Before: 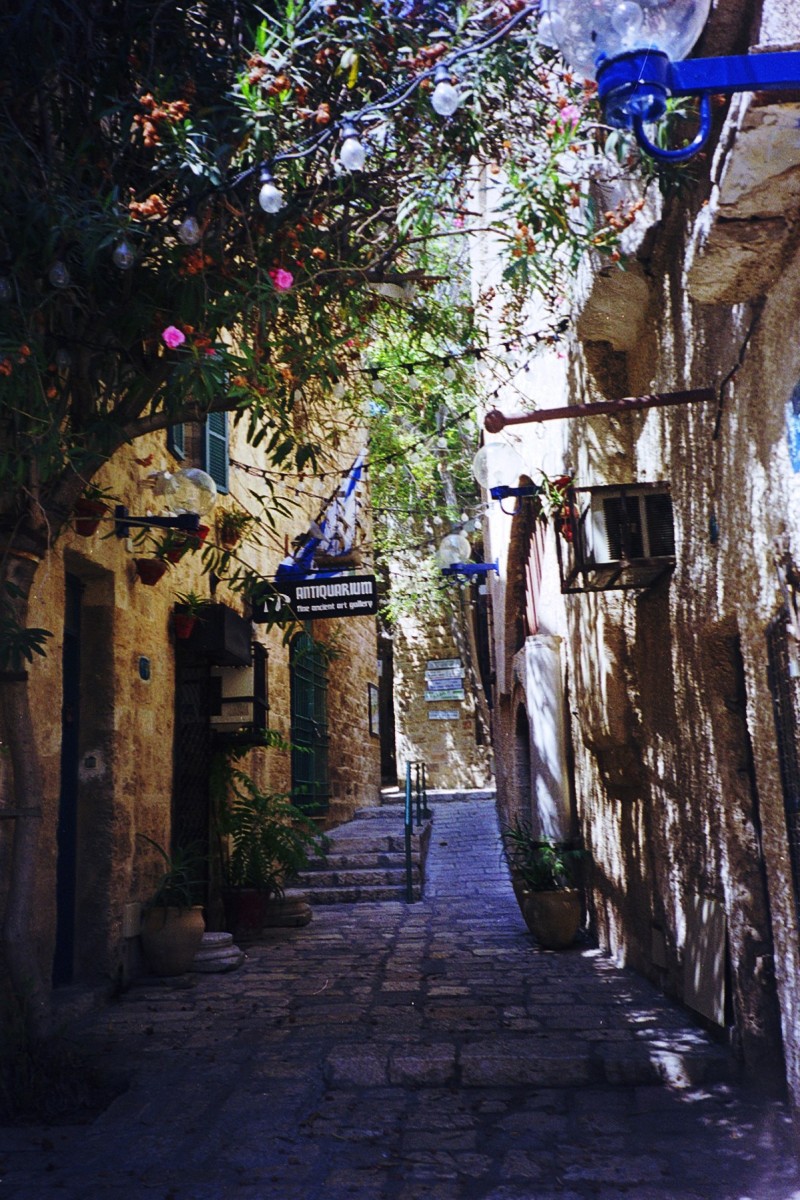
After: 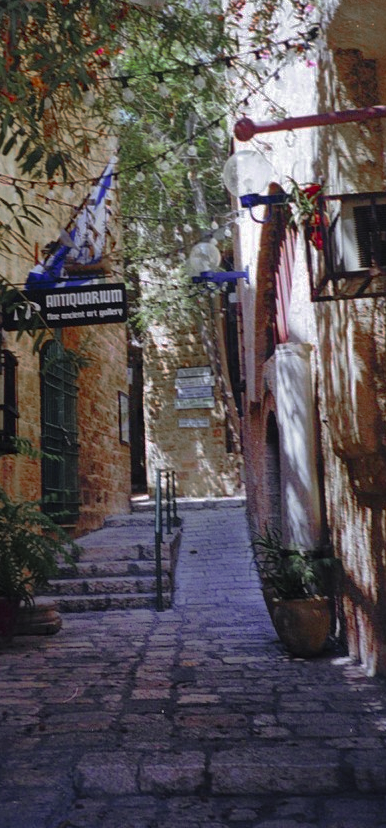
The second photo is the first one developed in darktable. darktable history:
base curve: curves: ch0 [(0, 0) (0.595, 0.418) (1, 1)], preserve colors none
shadows and highlights: shadows 58.18, highlights -59.67
color zones: curves: ch0 [(0, 0.48) (0.209, 0.398) (0.305, 0.332) (0.429, 0.493) (0.571, 0.5) (0.714, 0.5) (0.857, 0.5) (1, 0.48)]; ch1 [(0, 0.736) (0.143, 0.625) (0.225, 0.371) (0.429, 0.256) (0.571, 0.241) (0.714, 0.213) (0.857, 0.48) (1, 0.736)]; ch2 [(0, 0.448) (0.143, 0.498) (0.286, 0.5) (0.429, 0.5) (0.571, 0.5) (0.714, 0.5) (0.857, 0.5) (1, 0.448)]
crop: left 31.332%, top 24.348%, right 20.353%, bottom 6.576%
